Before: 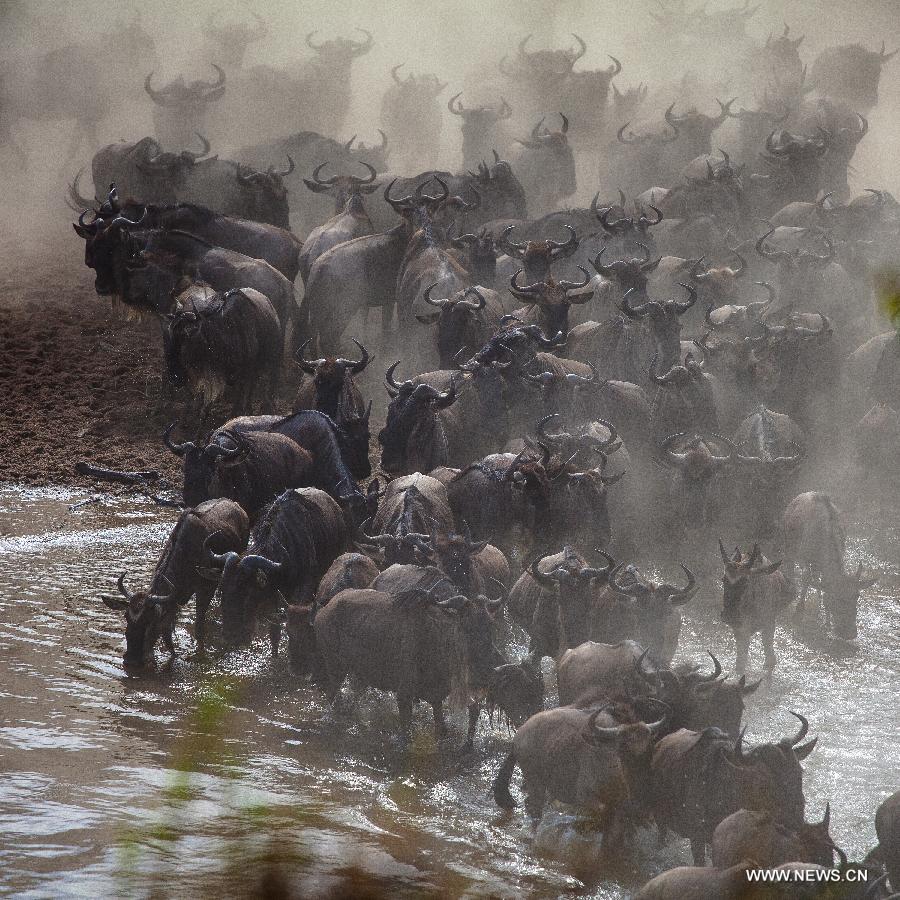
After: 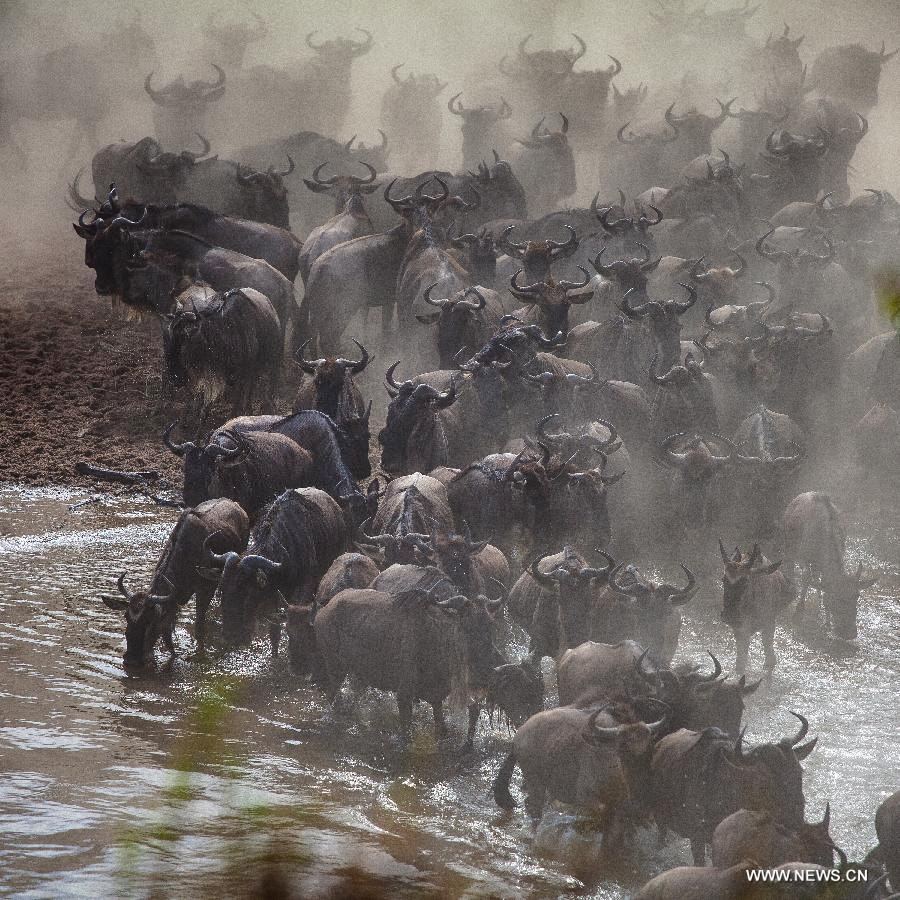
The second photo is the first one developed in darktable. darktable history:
shadows and highlights: shadows 58.16, highlights color adjustment 73.56%, soften with gaussian
